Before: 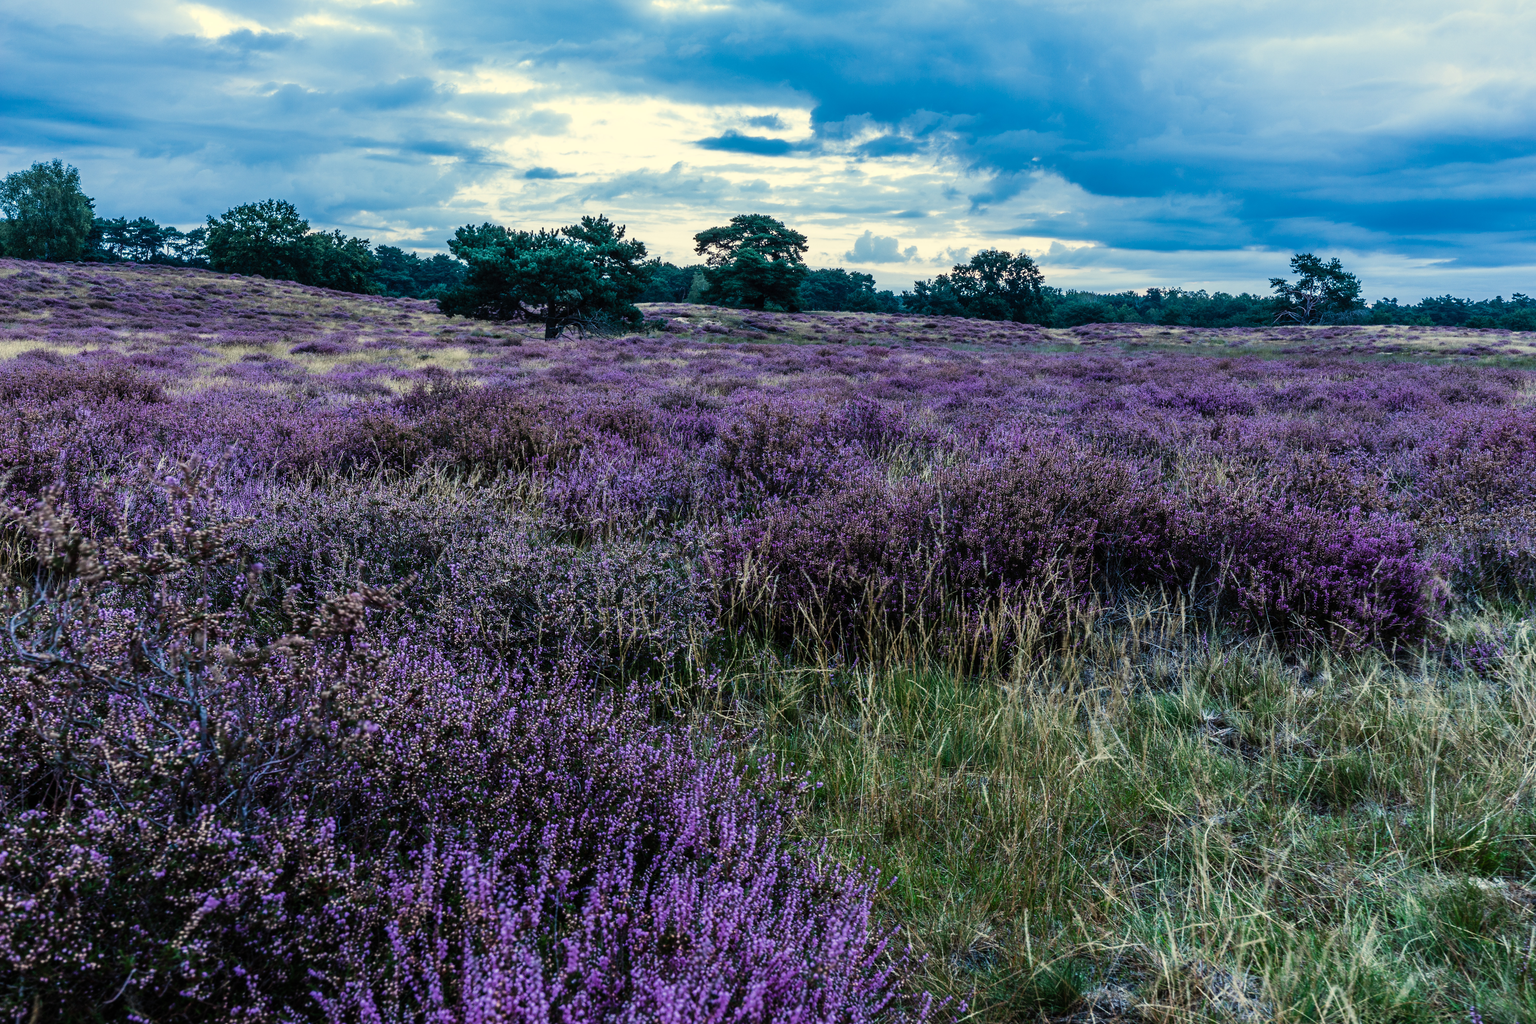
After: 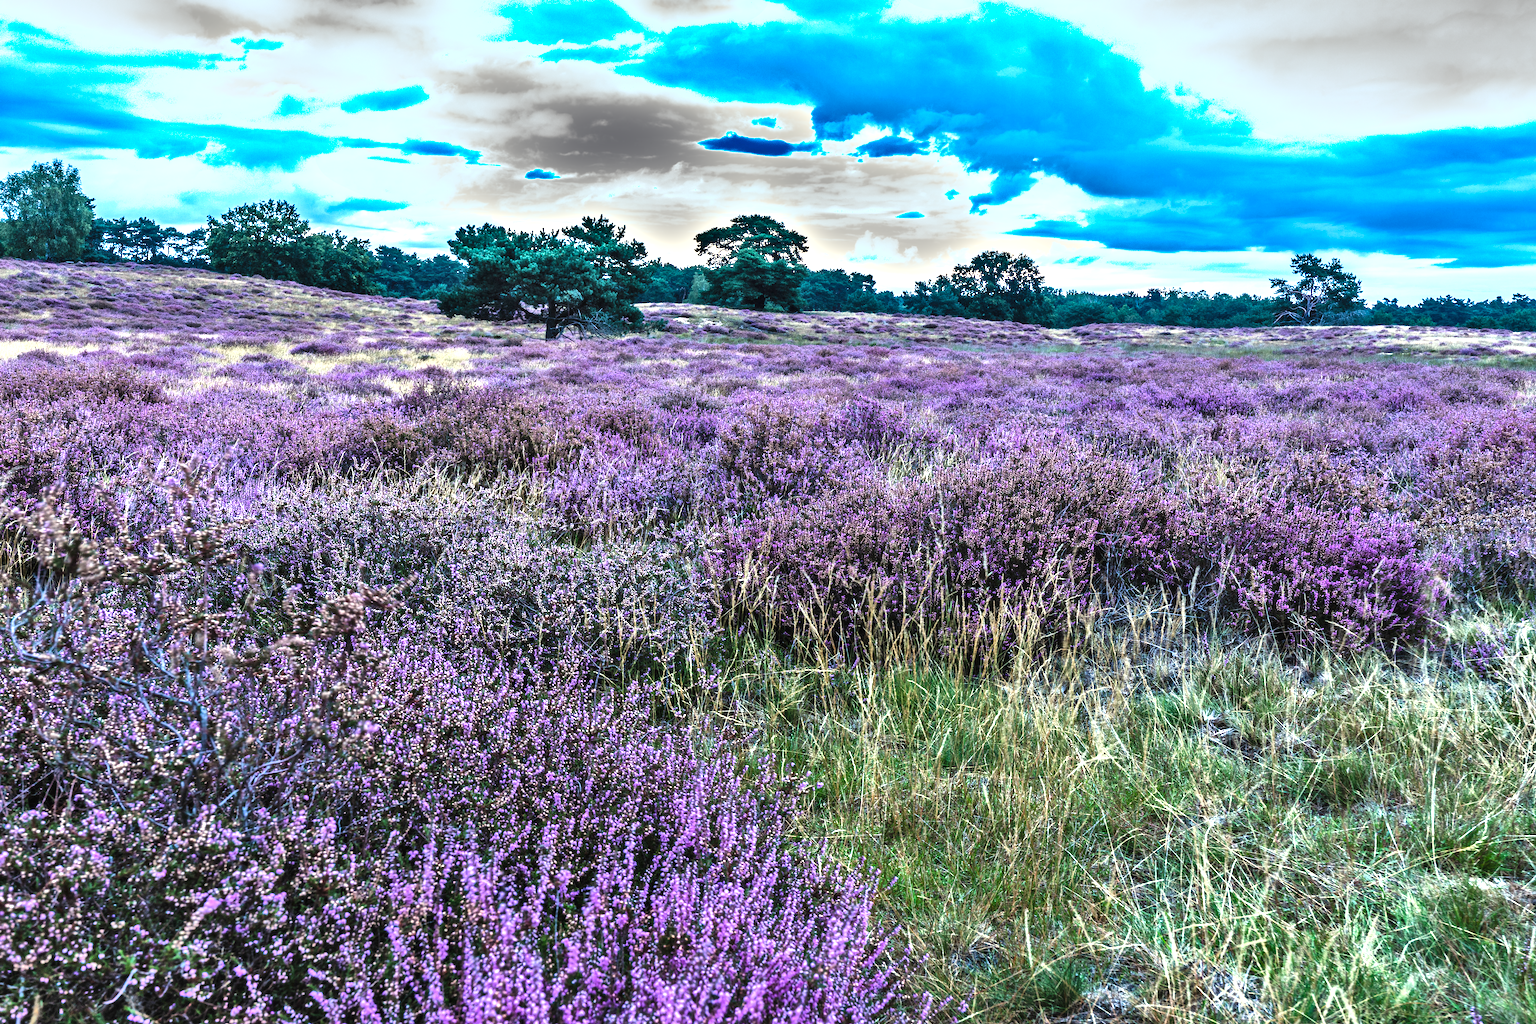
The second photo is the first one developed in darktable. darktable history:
exposure: black level correction 0, exposure 1.388 EV, compensate exposure bias true, compensate highlight preservation false
shadows and highlights: shadows 75, highlights -60.85, soften with gaussian
